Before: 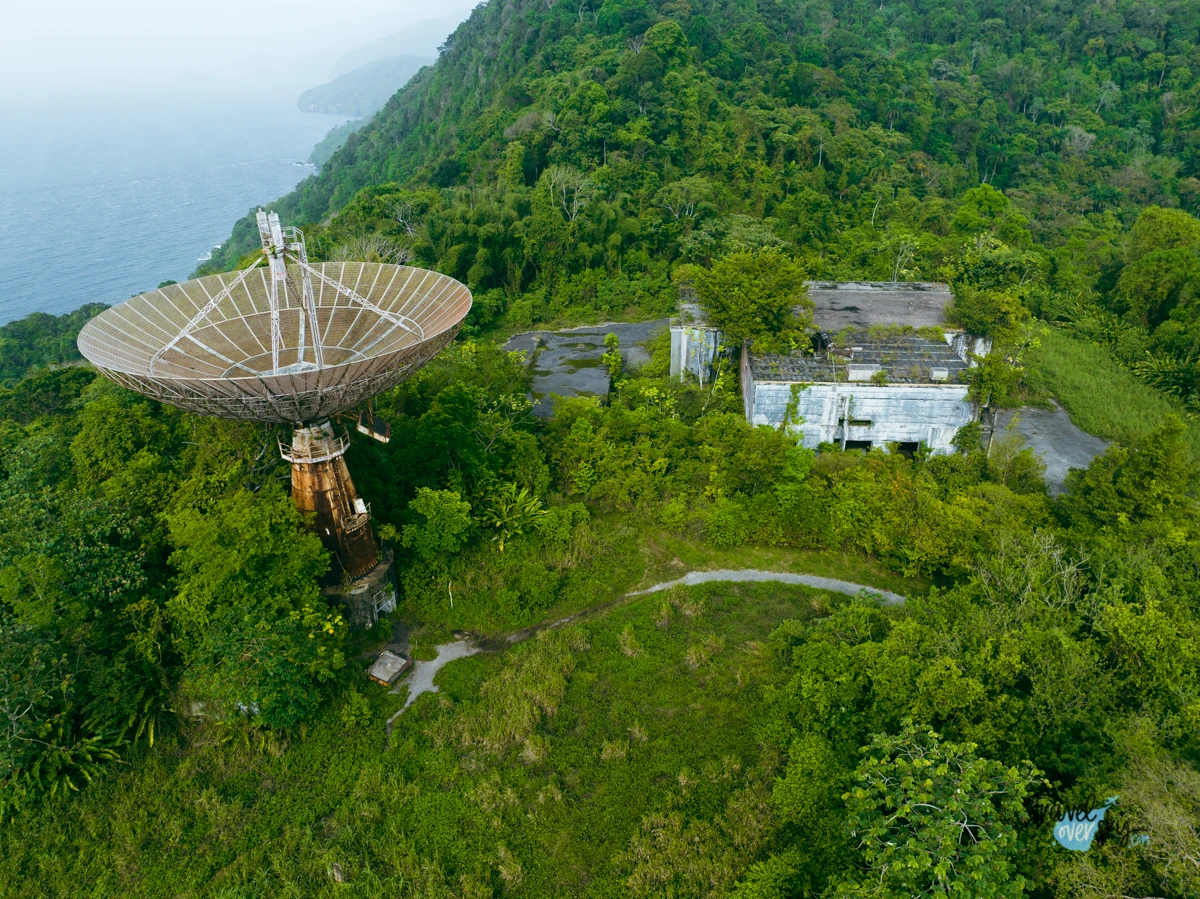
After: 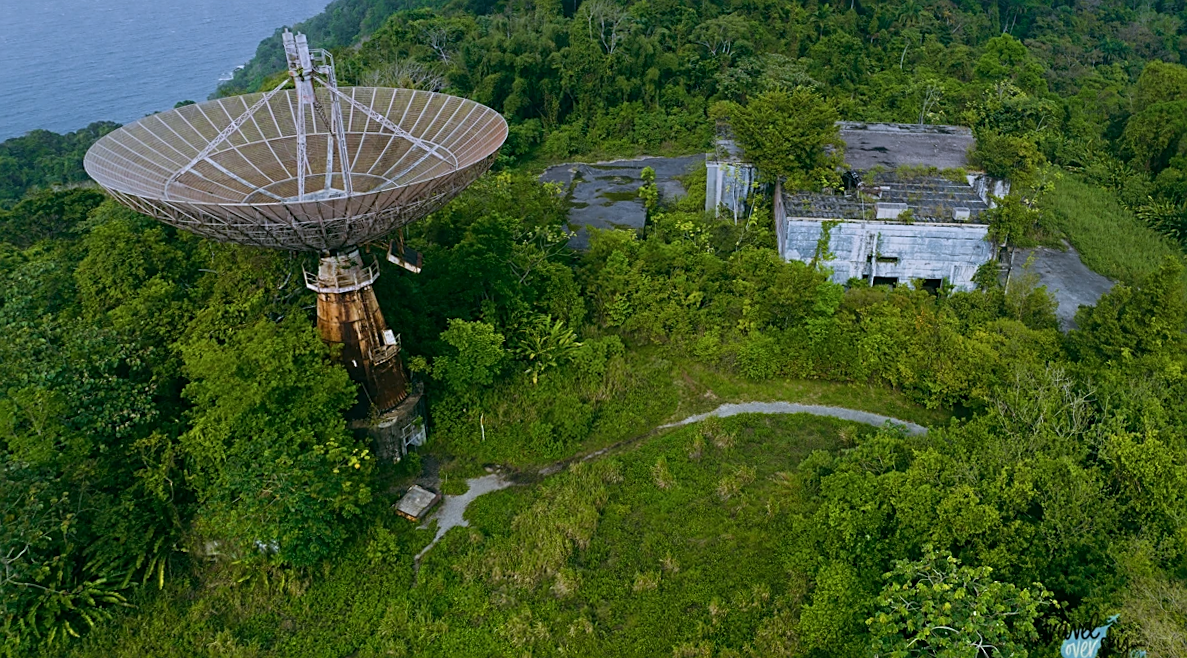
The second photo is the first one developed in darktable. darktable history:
crop and rotate: top 15.774%, bottom 5.506%
sharpen: on, module defaults
rotate and perspective: rotation 0.679°, lens shift (horizontal) 0.136, crop left 0.009, crop right 0.991, crop top 0.078, crop bottom 0.95
graduated density: hue 238.83°, saturation 50%
